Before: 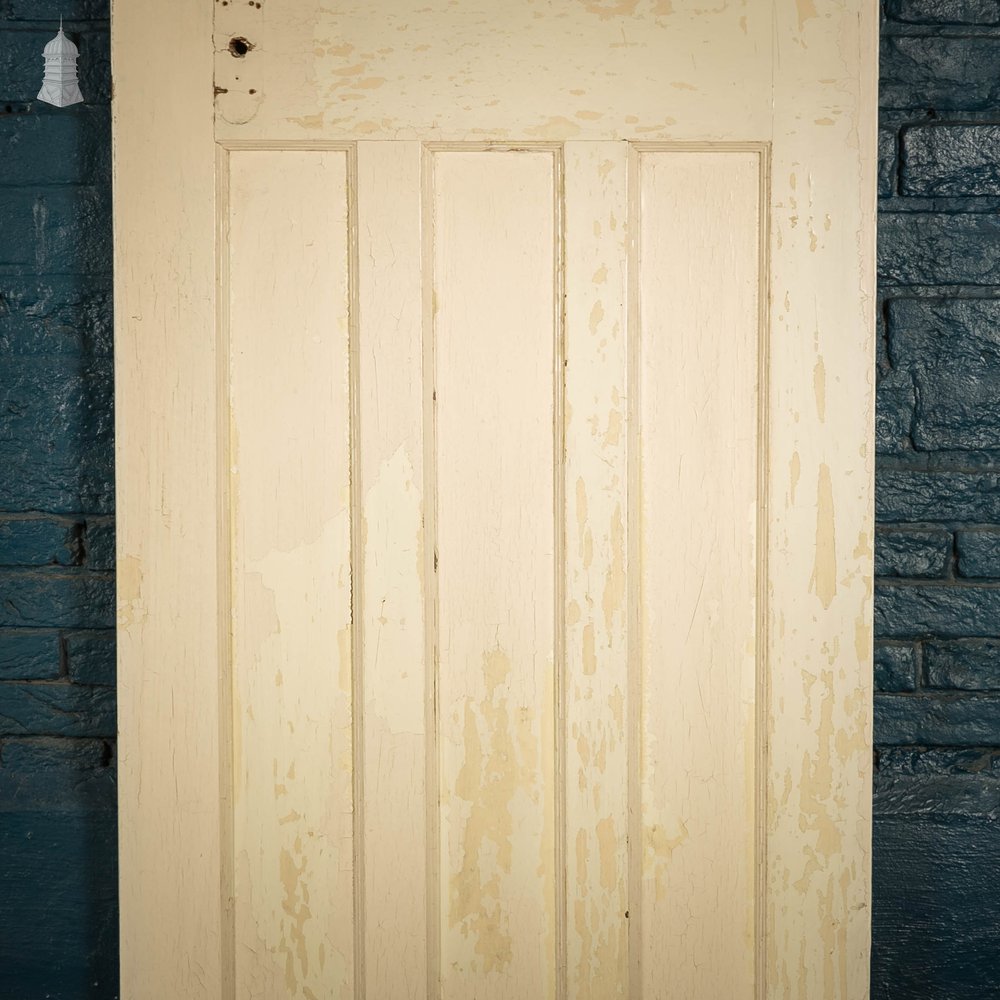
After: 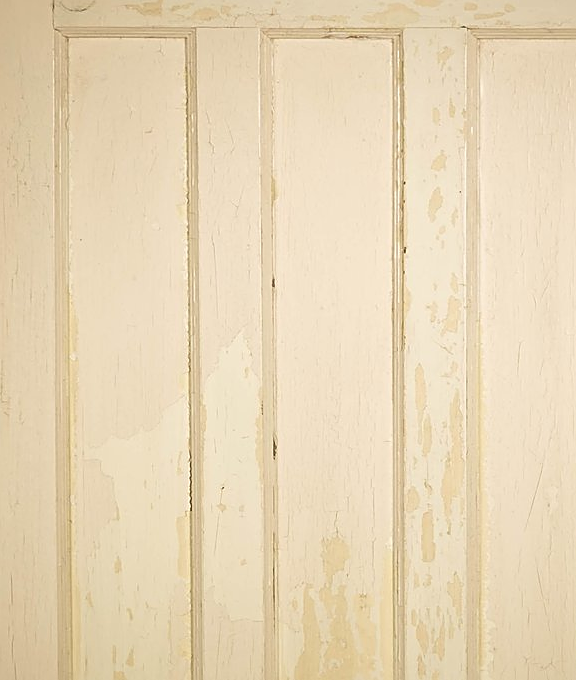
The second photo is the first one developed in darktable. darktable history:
sharpen: on, module defaults
crop: left 16.195%, top 11.358%, right 26.156%, bottom 20.64%
tone equalizer: on, module defaults
